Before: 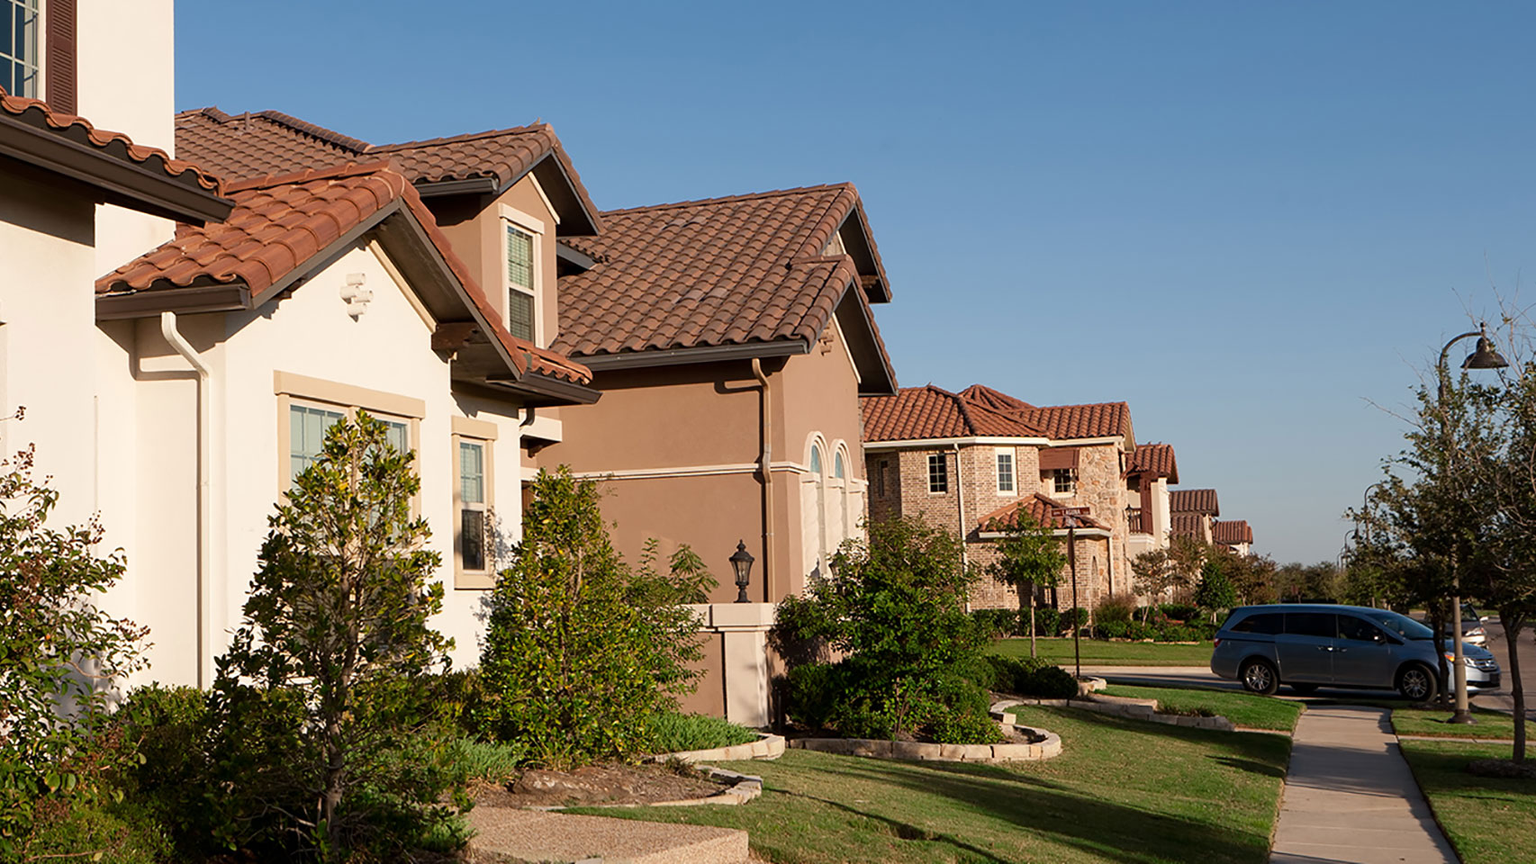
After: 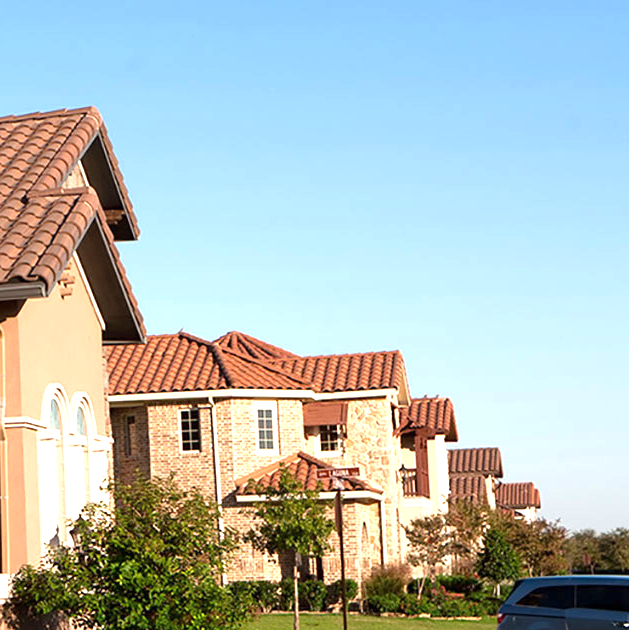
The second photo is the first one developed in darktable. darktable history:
exposure: exposure 1.2 EV, compensate highlight preservation false
crop and rotate: left 49.936%, top 10.094%, right 13.136%, bottom 24.256%
